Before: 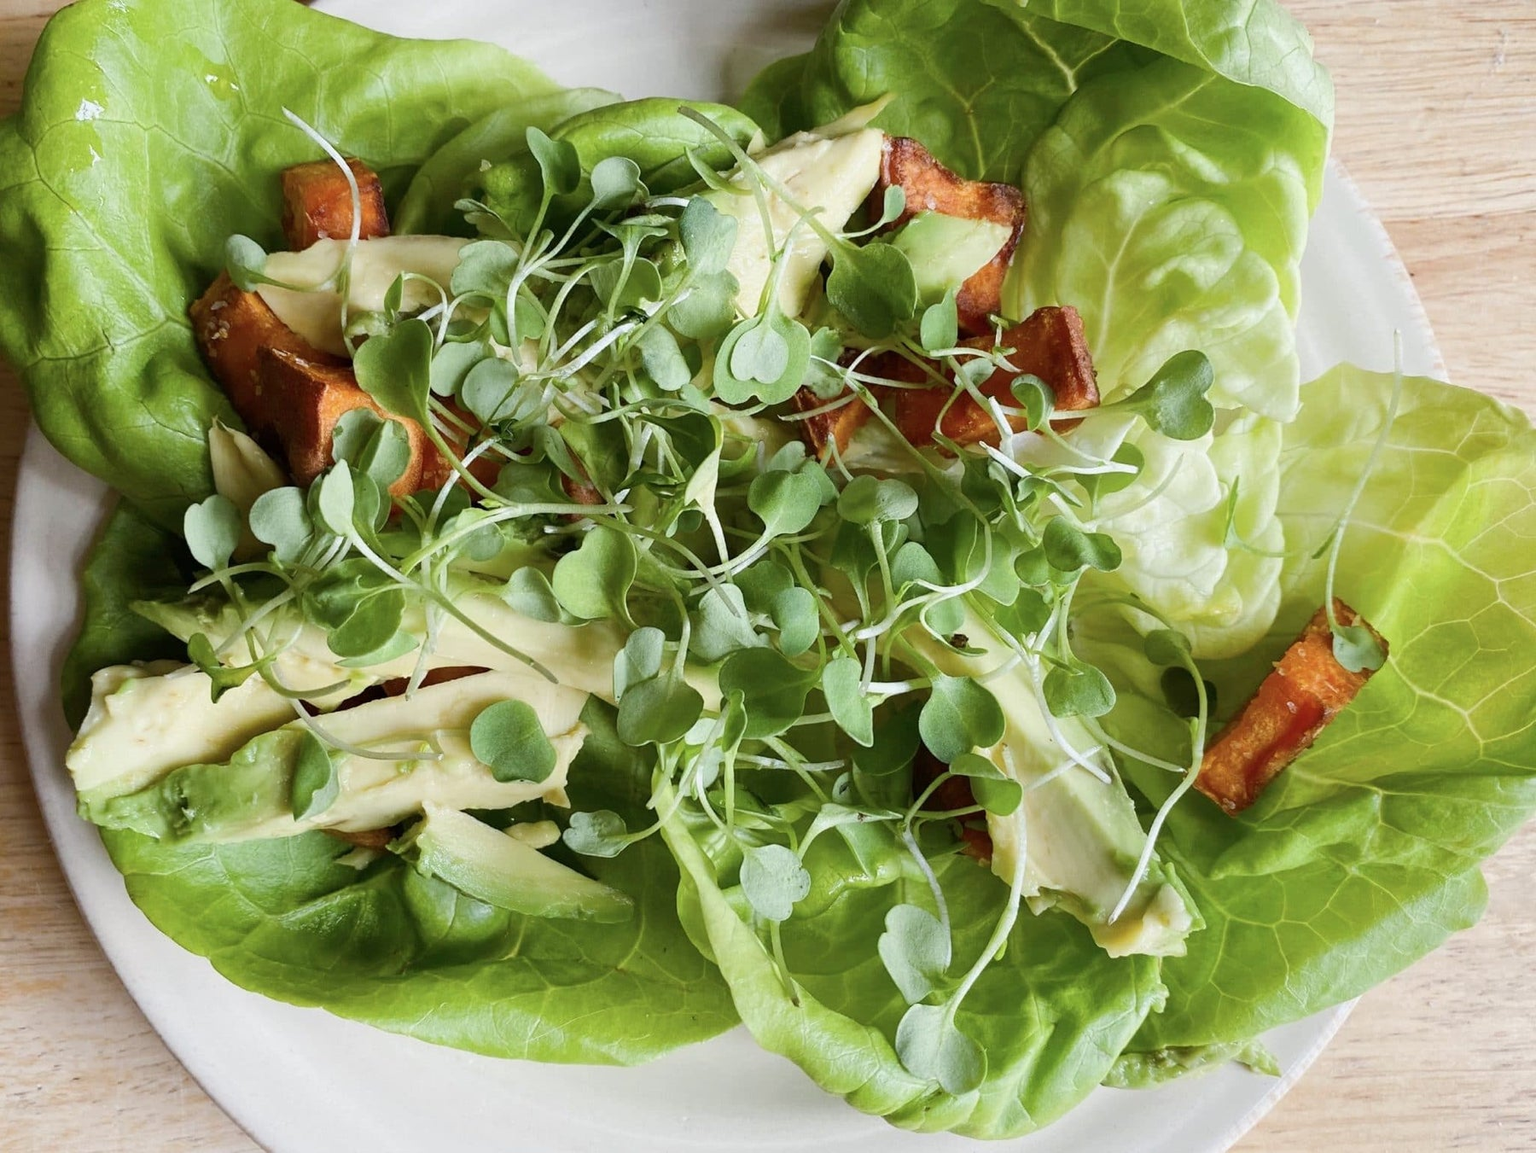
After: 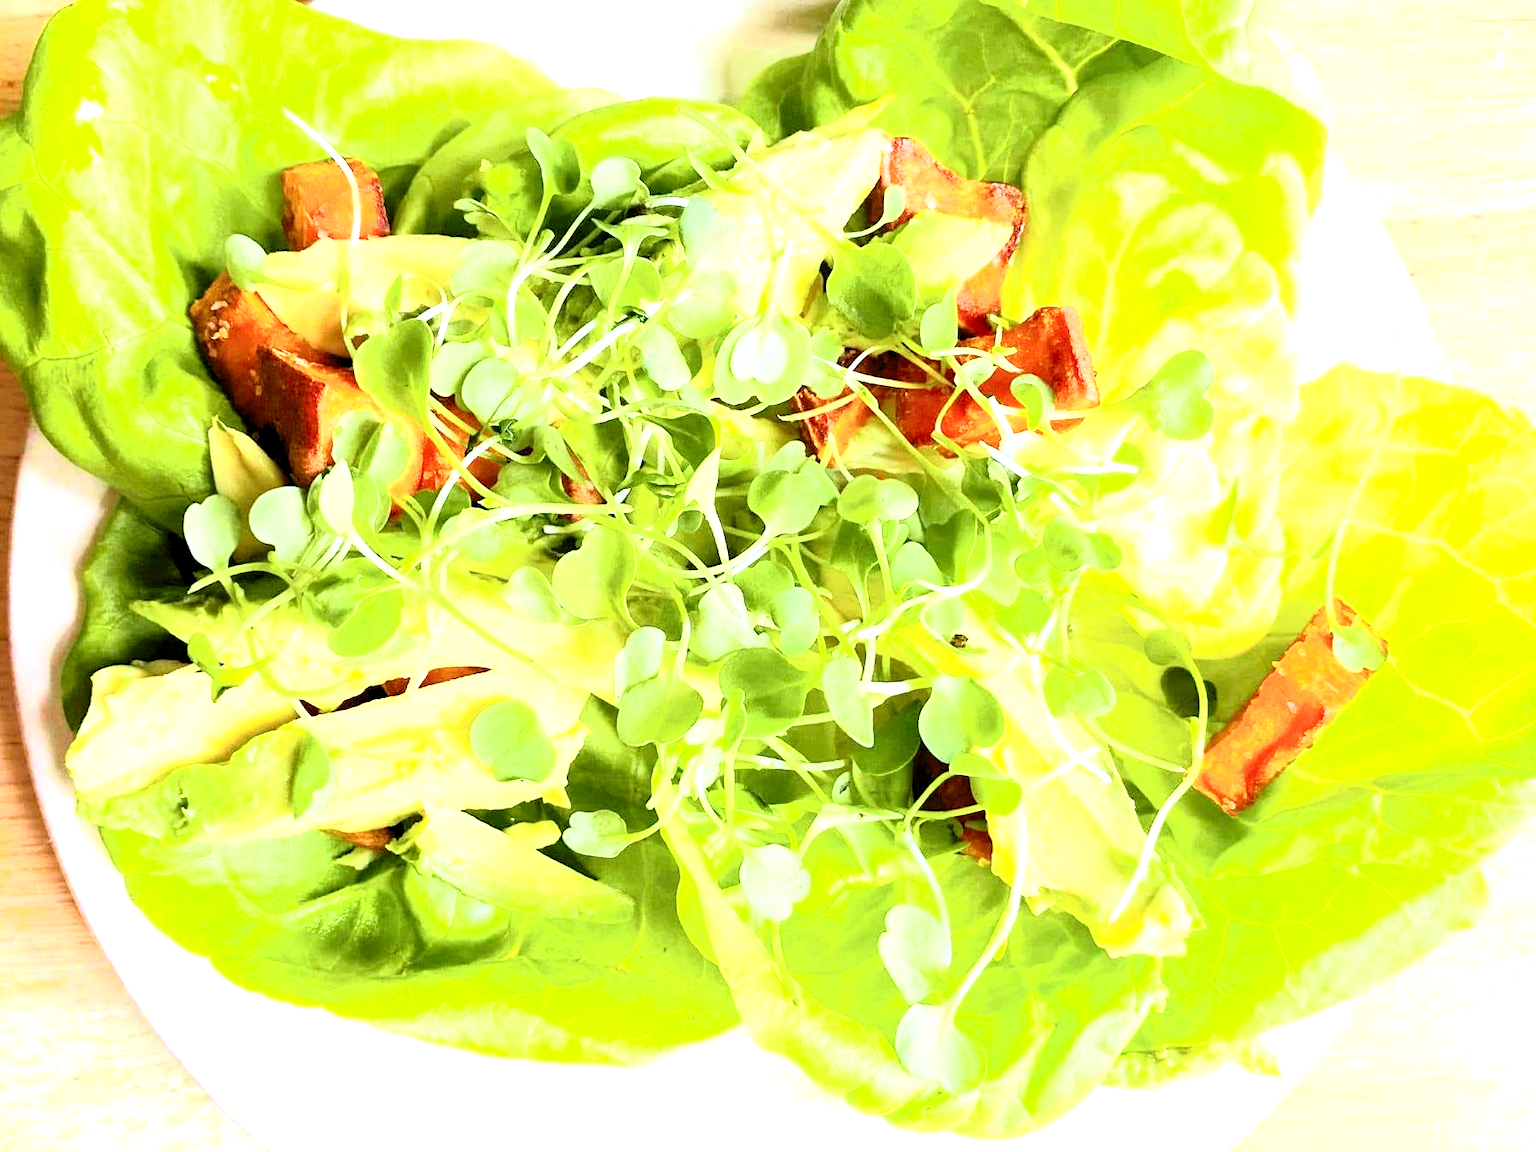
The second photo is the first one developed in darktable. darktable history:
exposure: exposure 2 EV, compensate exposure bias true, compensate highlight preservation false
levels: levels [0.073, 0.497, 0.972]
tone curve: curves: ch0 [(0, 0) (0.046, 0.031) (0.163, 0.114) (0.391, 0.432) (0.488, 0.561) (0.695, 0.839) (0.785, 0.904) (1, 0.965)]; ch1 [(0, 0) (0.248, 0.252) (0.427, 0.412) (0.482, 0.462) (0.499, 0.499) (0.518, 0.518) (0.535, 0.577) (0.585, 0.623) (0.679, 0.743) (0.788, 0.809) (1, 1)]; ch2 [(0, 0) (0.313, 0.262) (0.427, 0.417) (0.473, 0.47) (0.503, 0.503) (0.523, 0.515) (0.557, 0.596) (0.598, 0.646) (0.708, 0.771) (1, 1)], color space Lab, independent channels, preserve colors none
